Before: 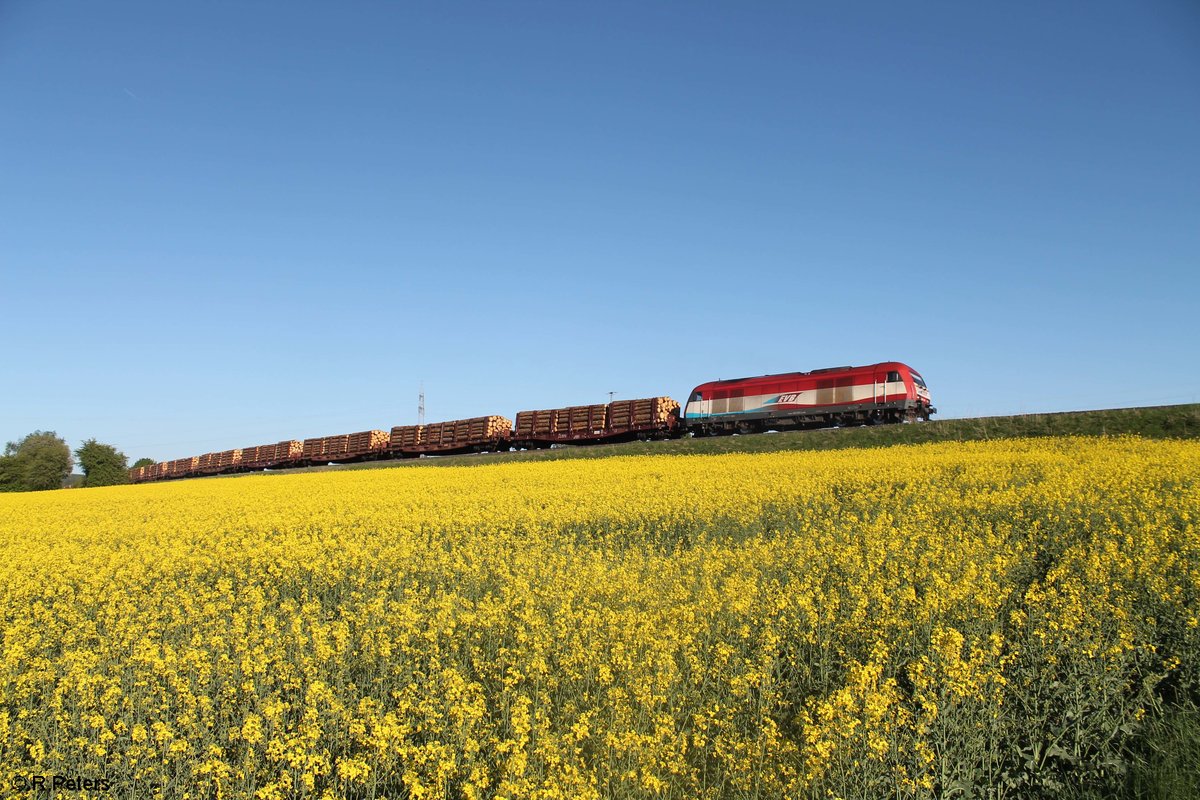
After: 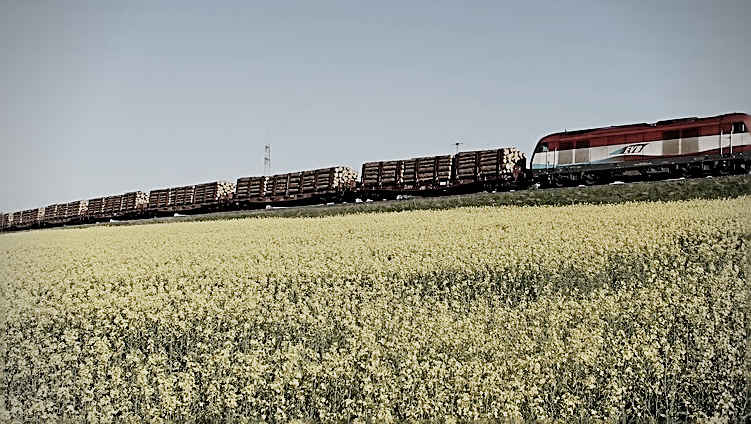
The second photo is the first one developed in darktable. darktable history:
filmic rgb: black relative exposure -5.01 EV, white relative exposure 3.96 EV, threshold 5.96 EV, hardness 2.89, contrast 1.185, highlights saturation mix -30.39%, preserve chrominance no, color science v5 (2021), iterations of high-quality reconstruction 0, enable highlight reconstruction true
crop: left 12.839%, top 31.14%, right 24.53%, bottom 15.818%
vignetting: on, module defaults
sharpen: amount 1.016
